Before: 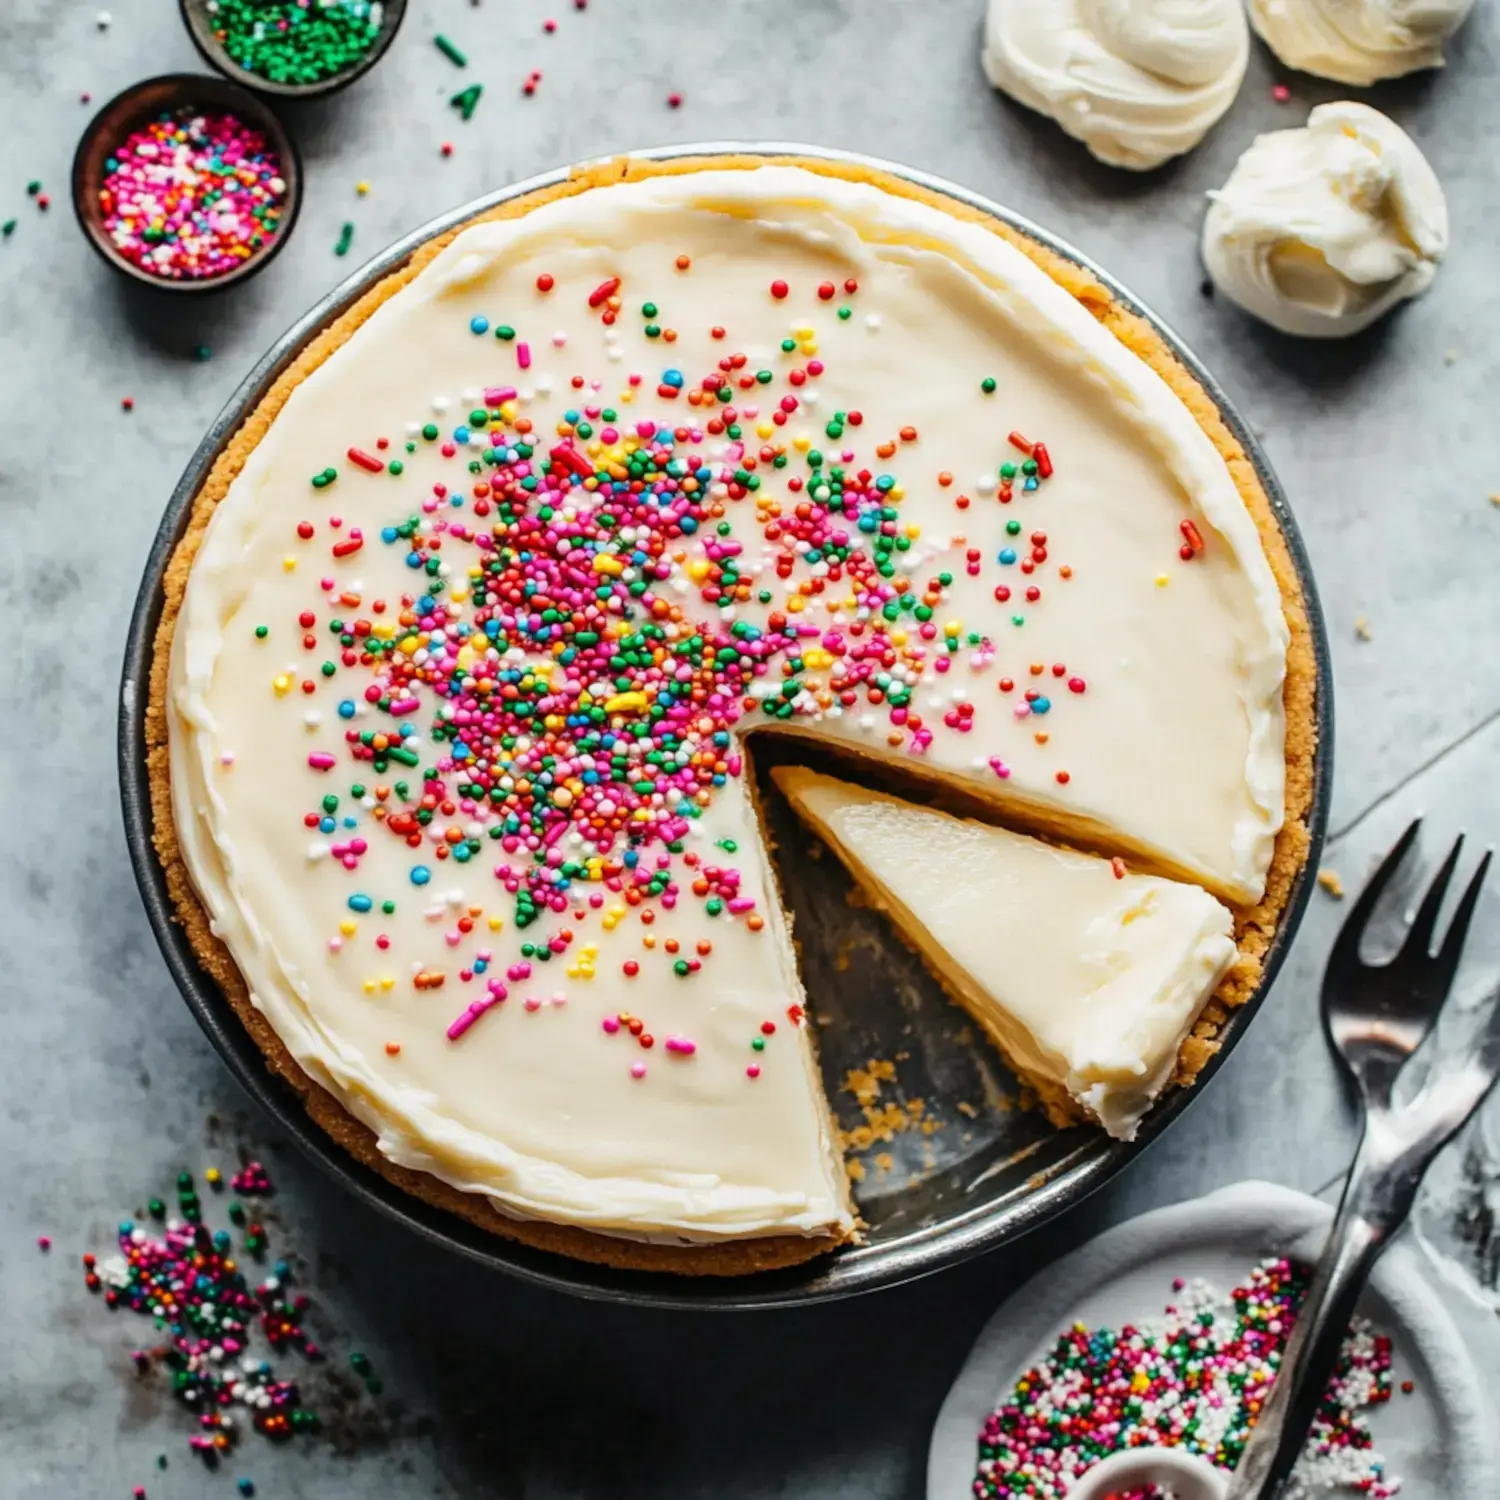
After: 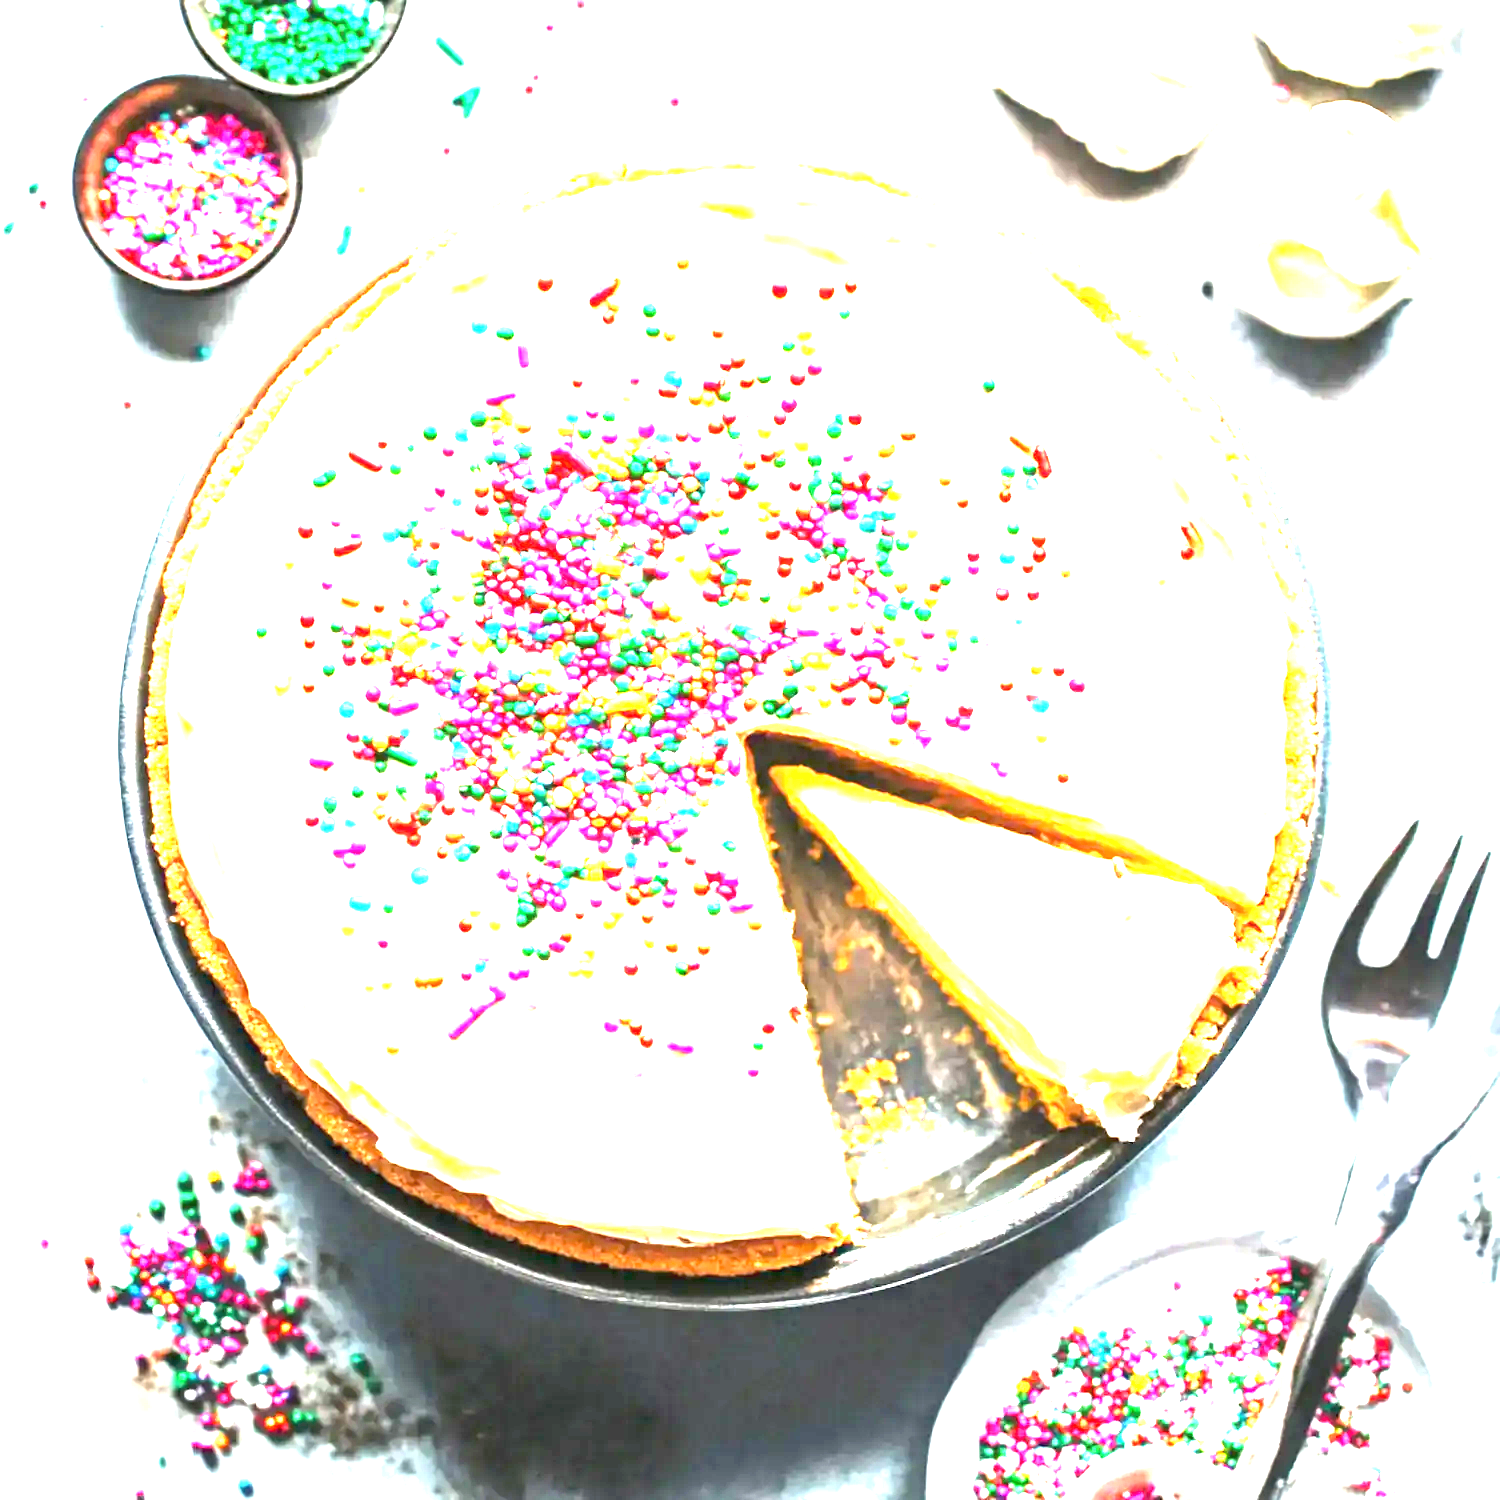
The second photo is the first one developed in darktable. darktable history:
local contrast: mode bilateral grid, contrast 15, coarseness 36, detail 105%, midtone range 0.2
exposure: black level correction 0, exposure 4 EV, compensate exposure bias true, compensate highlight preservation false
